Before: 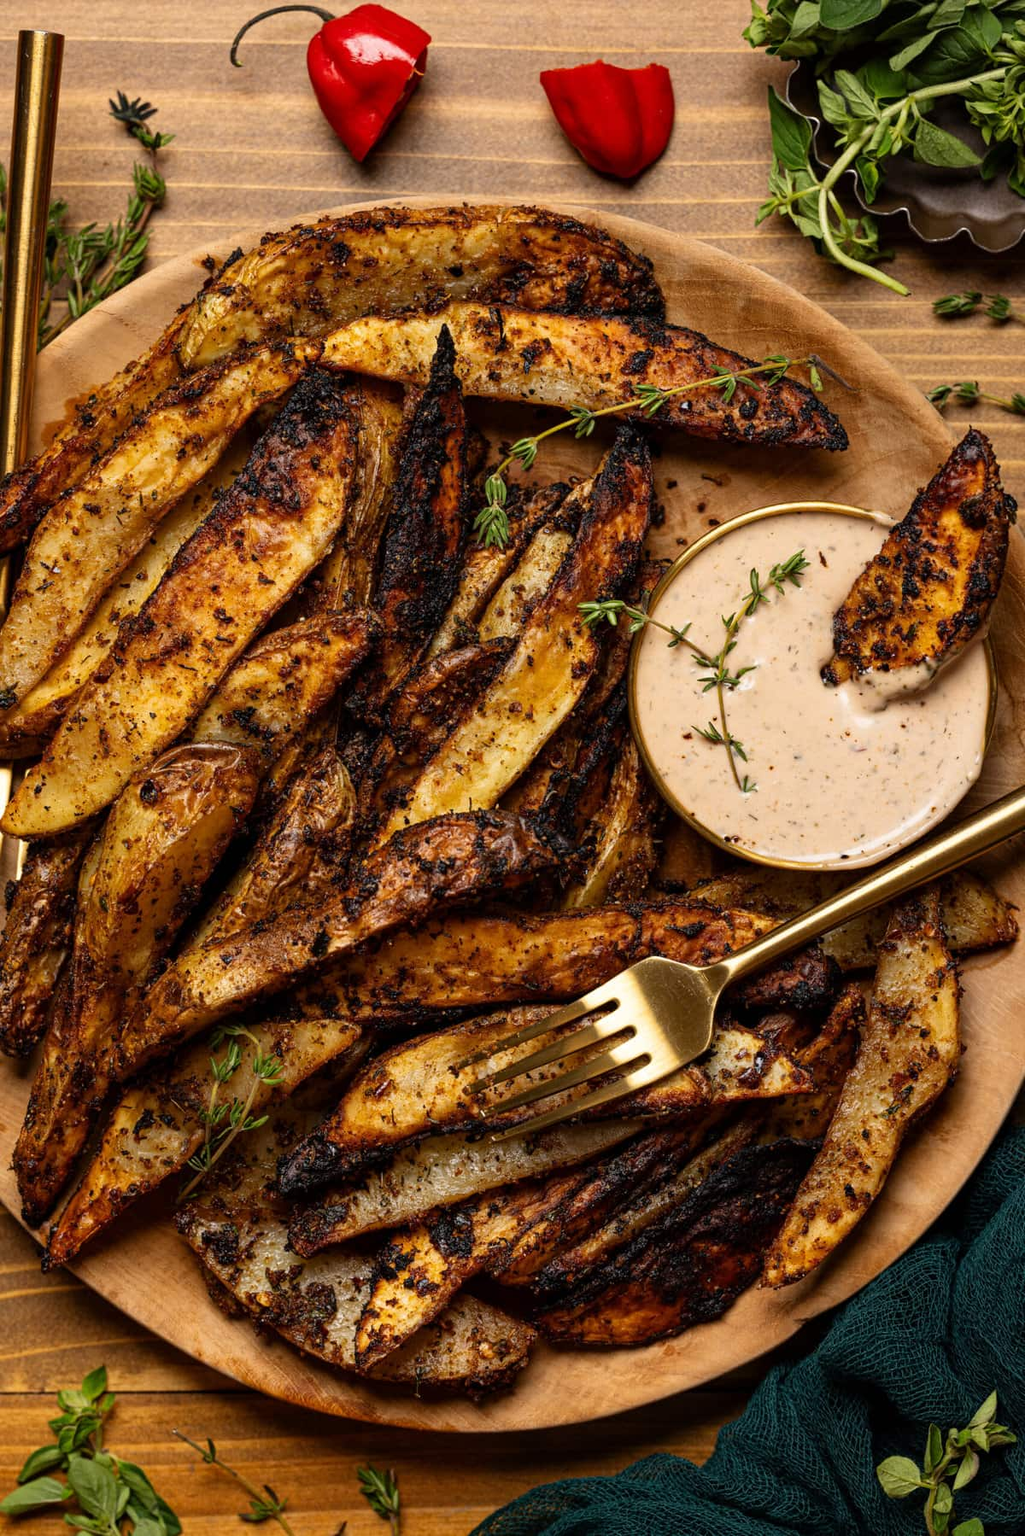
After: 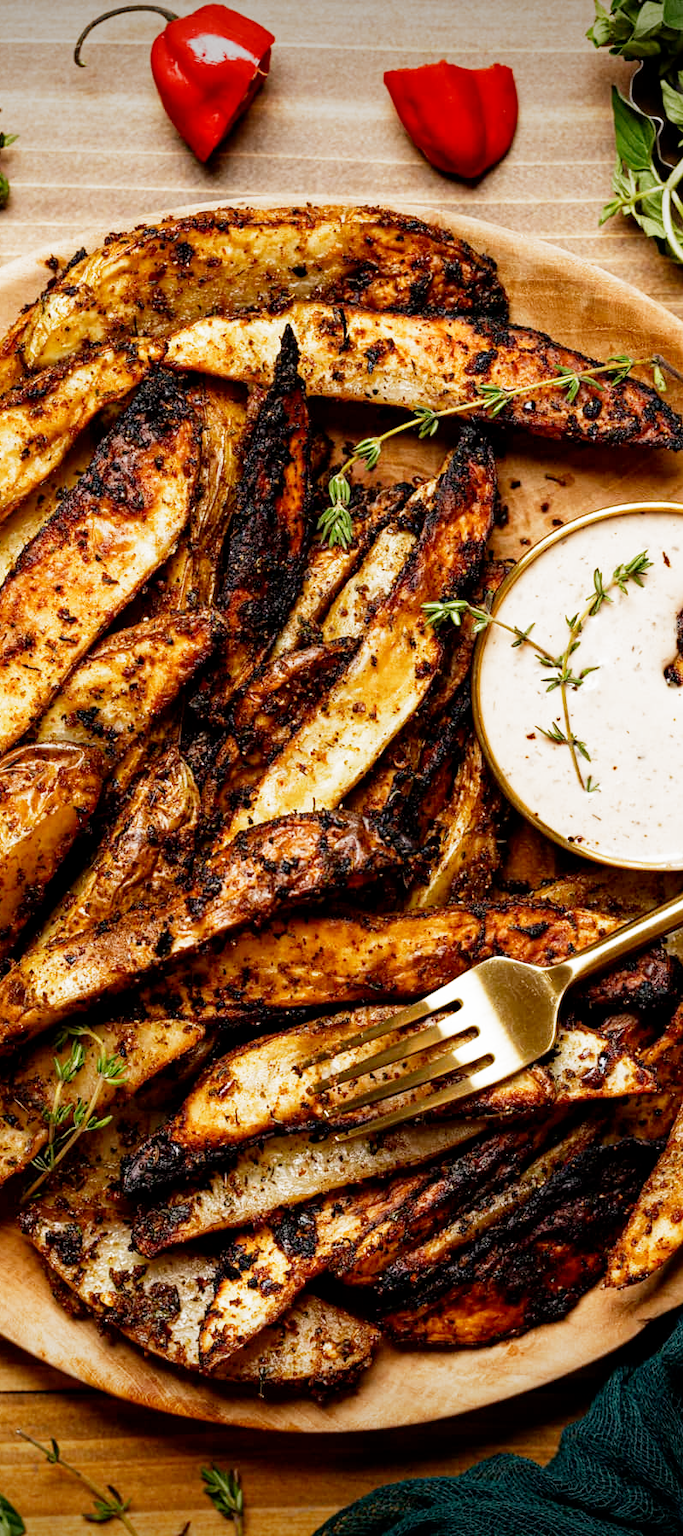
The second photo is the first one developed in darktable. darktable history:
vignetting: fall-off start 99.35%, saturation -0.027, center (-0.119, -0.004), width/height ratio 1.311
filmic rgb: middle gray luminance 9.4%, black relative exposure -10.6 EV, white relative exposure 3.43 EV, target black luminance 0%, hardness 5.95, latitude 59.65%, contrast 1.089, highlights saturation mix 3.7%, shadows ↔ highlights balance 28.84%, add noise in highlights 0, preserve chrominance no, color science v3 (2019), use custom middle-gray values true, contrast in highlights soft
crop and rotate: left 15.251%, right 17.997%
